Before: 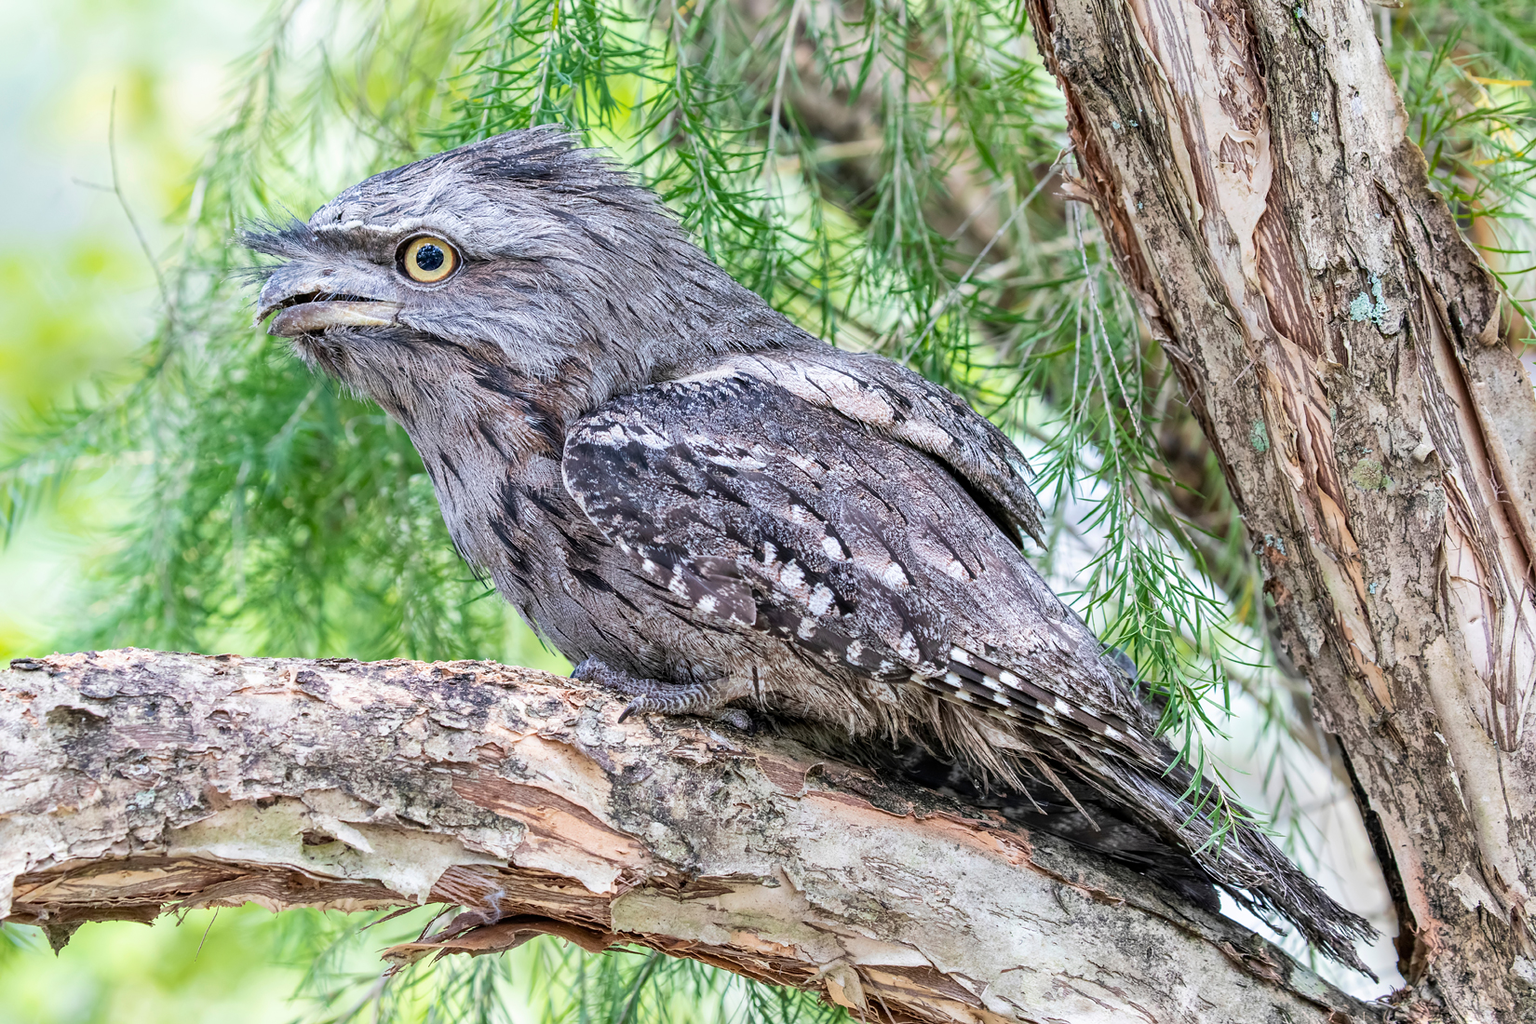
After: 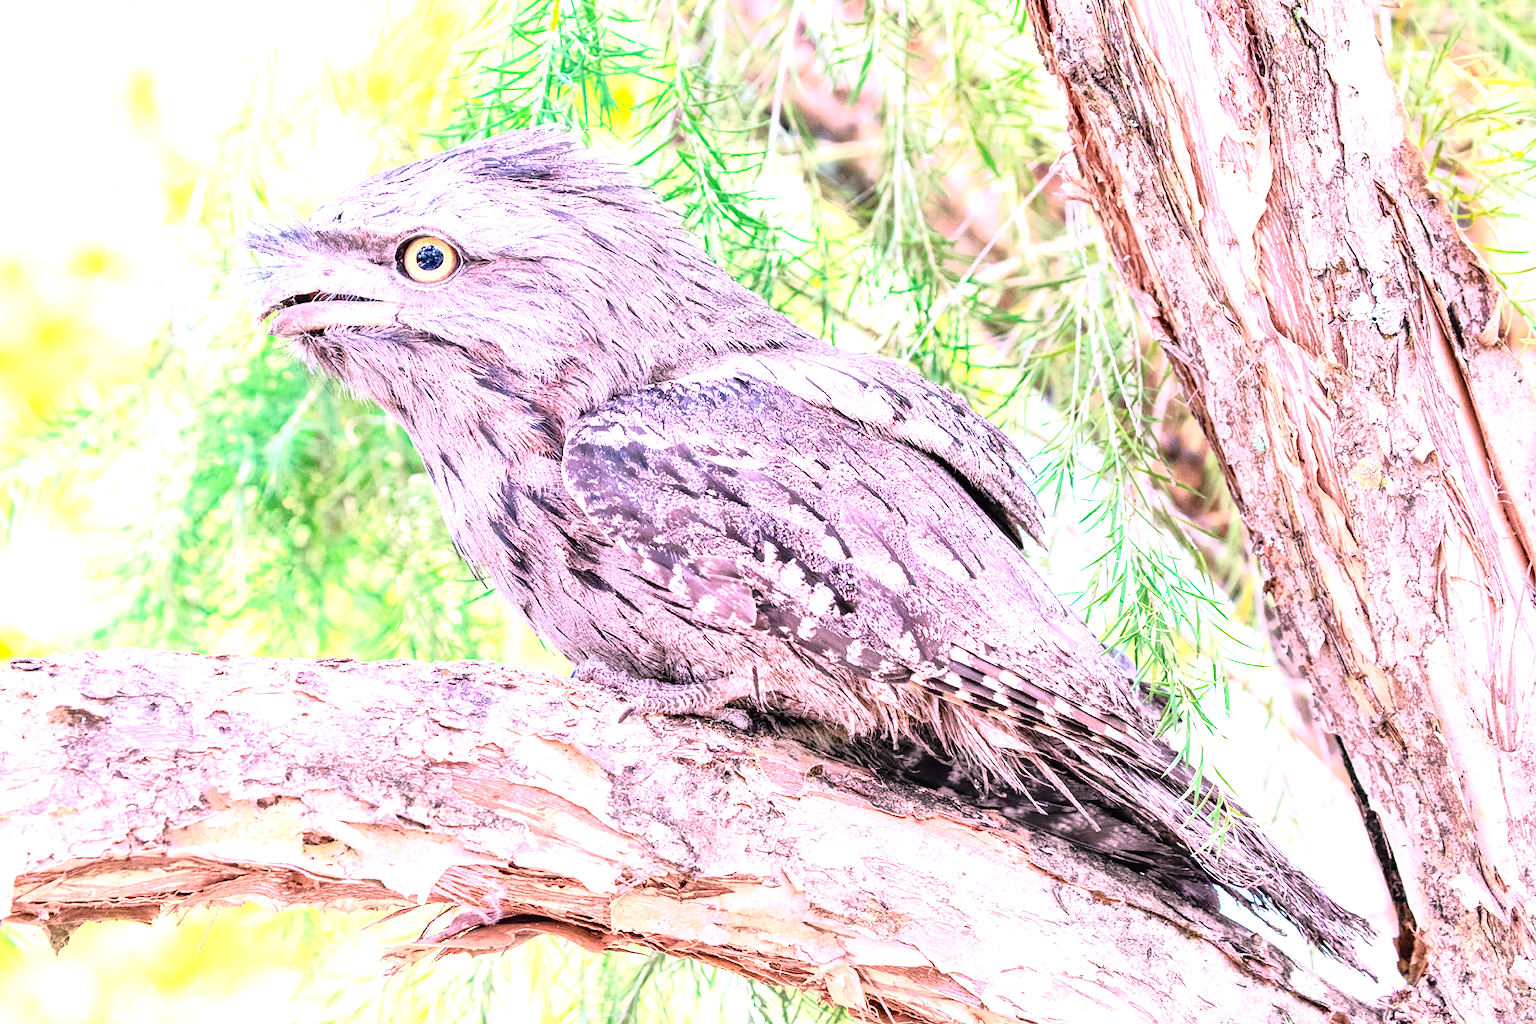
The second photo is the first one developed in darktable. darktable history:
exposure: black level correction 0, exposure 1.5 EV, compensate exposure bias true, compensate highlight preservation false
contrast brightness saturation: contrast 0.05, brightness 0.06, saturation 0.01
white balance: red 1.188, blue 1.11
tone curve: curves: ch0 [(0, 0.009) (0.105, 0.08) (0.195, 0.18) (0.283, 0.316) (0.384, 0.434) (0.485, 0.531) (0.638, 0.69) (0.81, 0.872) (1, 0.977)]; ch1 [(0, 0) (0.161, 0.092) (0.35, 0.33) (0.379, 0.401) (0.456, 0.469) (0.498, 0.502) (0.52, 0.536) (0.586, 0.617) (0.635, 0.655) (1, 1)]; ch2 [(0, 0) (0.371, 0.362) (0.437, 0.437) (0.483, 0.484) (0.53, 0.515) (0.56, 0.571) (0.622, 0.606) (1, 1)], color space Lab, independent channels, preserve colors none
grain: coarseness 0.47 ISO
